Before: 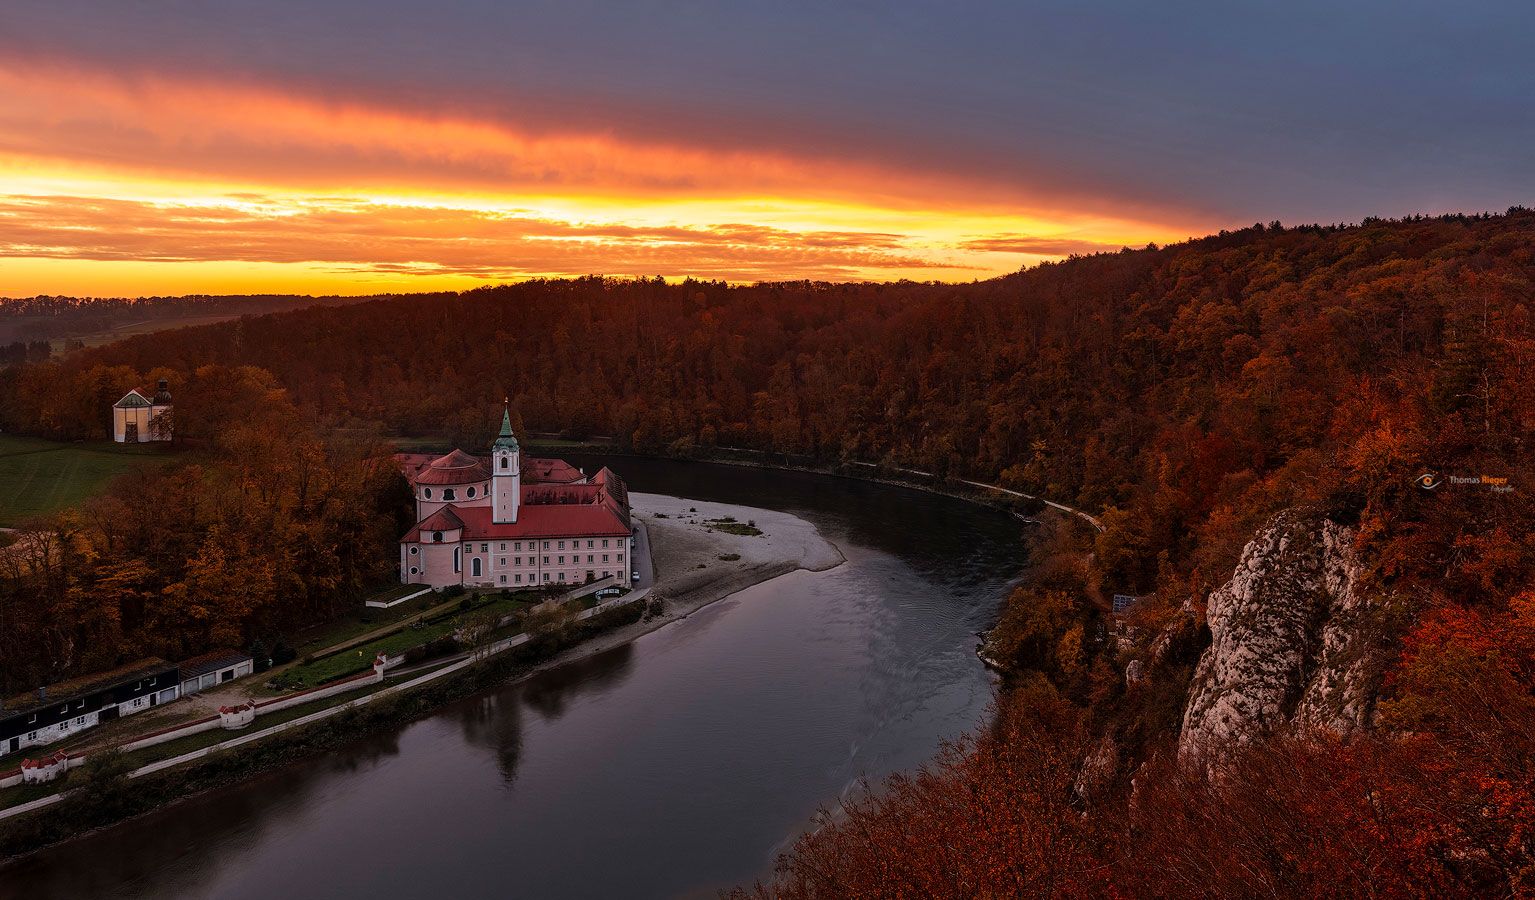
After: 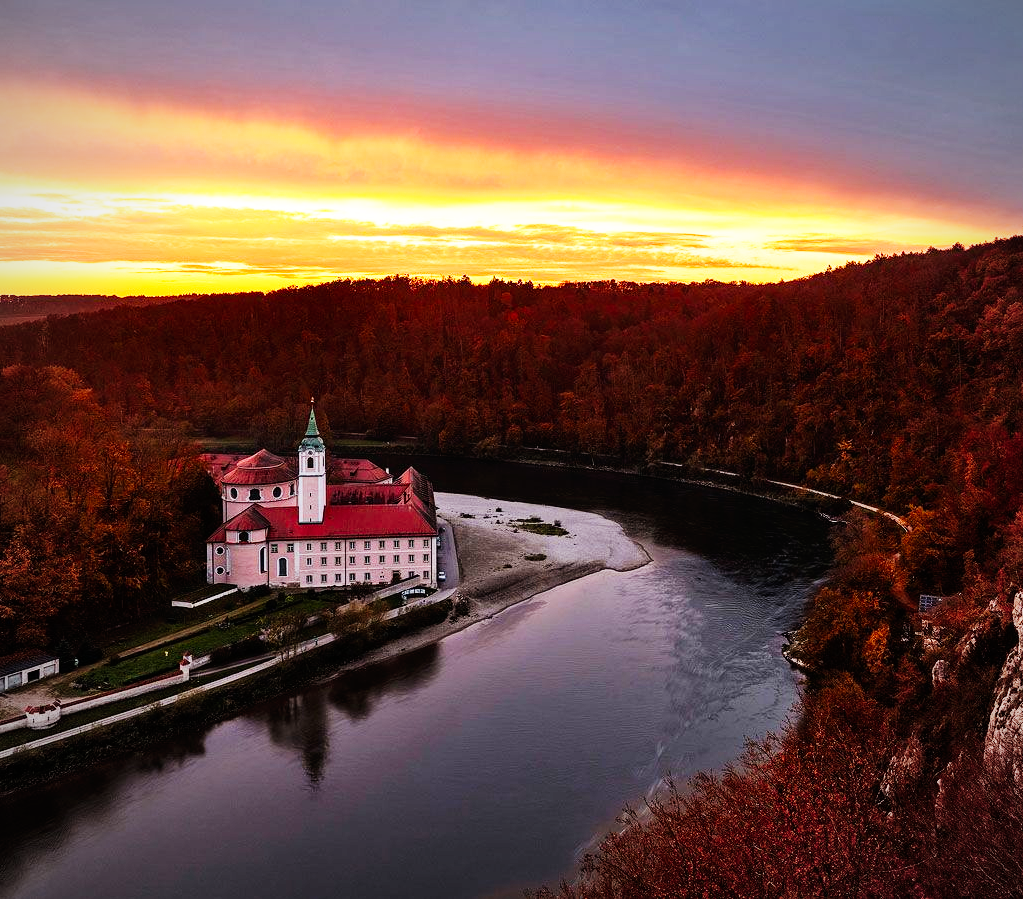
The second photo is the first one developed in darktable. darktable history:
vignetting: fall-off radius 70%, automatic ratio true
base curve: curves: ch0 [(0, 0) (0.007, 0.004) (0.027, 0.03) (0.046, 0.07) (0.207, 0.54) (0.442, 0.872) (0.673, 0.972) (1, 1)], preserve colors none
crop and rotate: left 12.673%, right 20.66%
